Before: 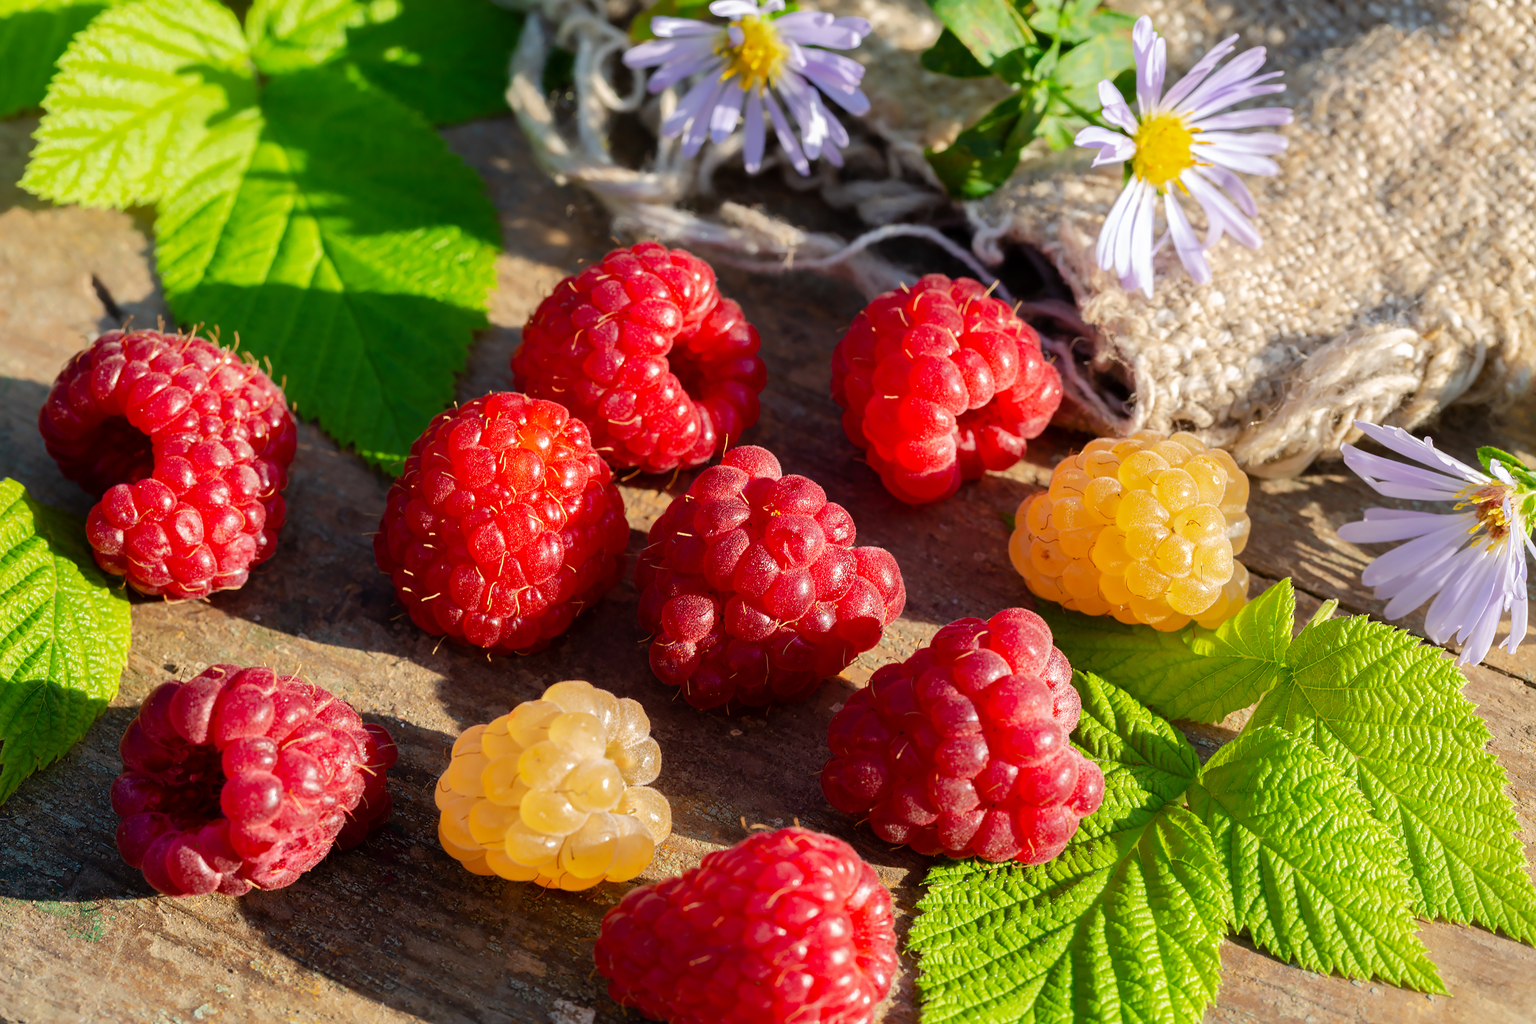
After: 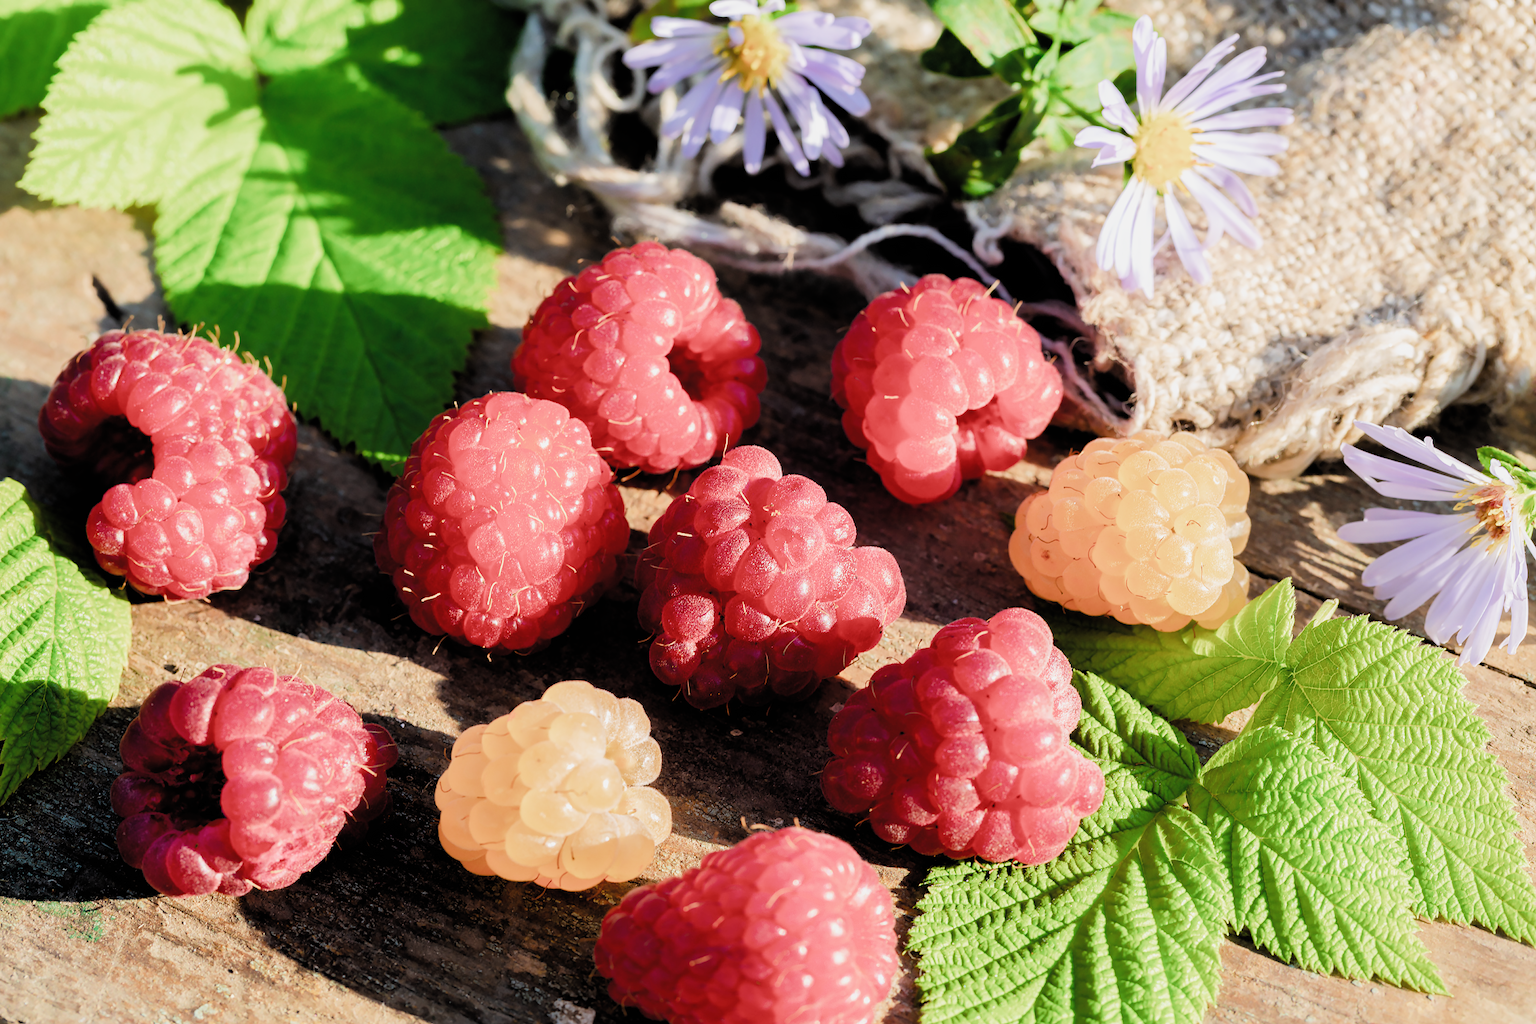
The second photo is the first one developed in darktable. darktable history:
exposure: exposure 0.494 EV, compensate highlight preservation false
filmic rgb: black relative exposure -5.03 EV, white relative exposure 3.99 EV, hardness 2.89, contrast 1.3, add noise in highlights 0.1, color science v4 (2020), type of noise poissonian
